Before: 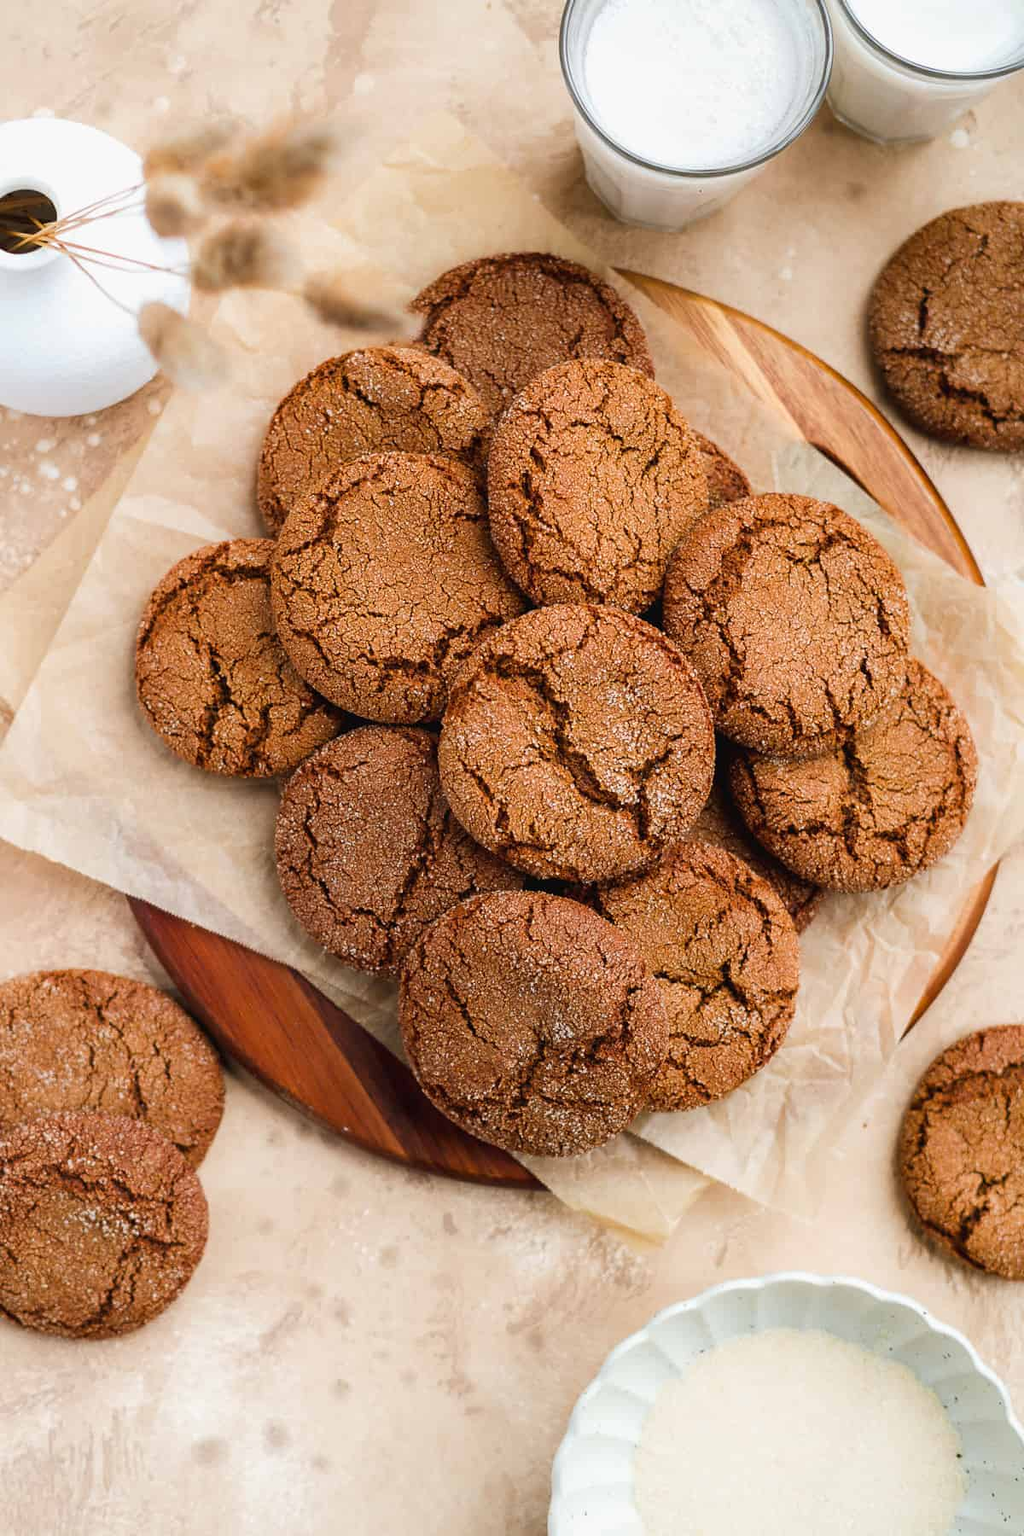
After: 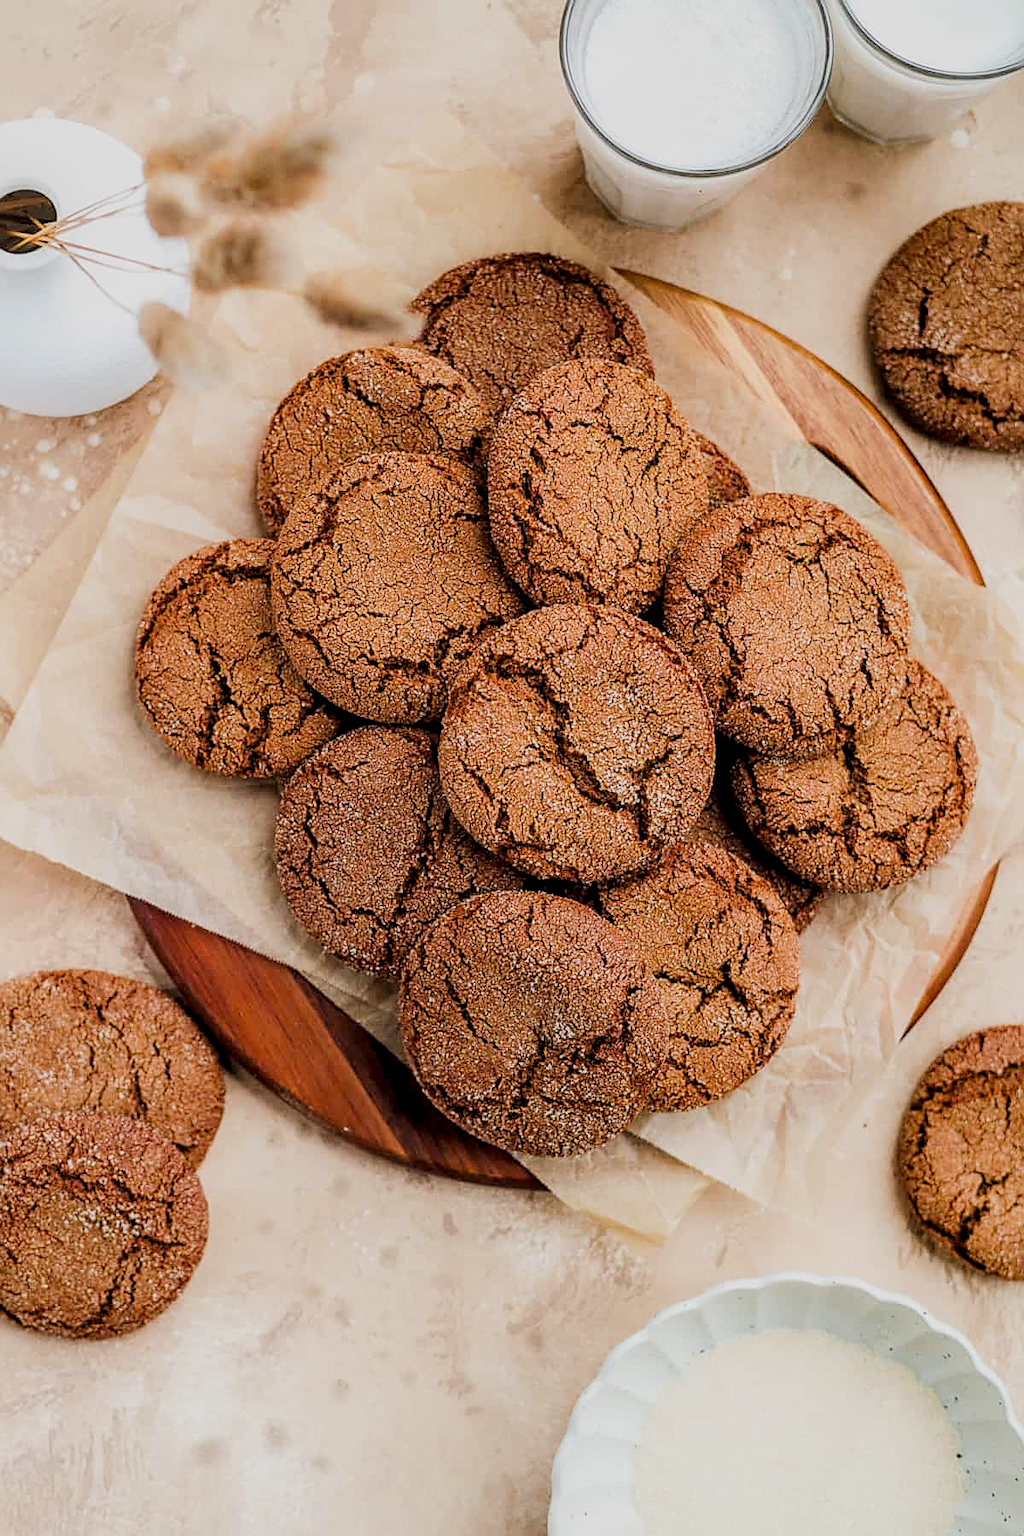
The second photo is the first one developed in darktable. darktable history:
sharpen: amount 0.533
local contrast: detail 130%
filmic rgb: black relative exposure -7.65 EV, white relative exposure 4.56 EV, hardness 3.61
exposure: exposure 0.214 EV, compensate highlight preservation false
